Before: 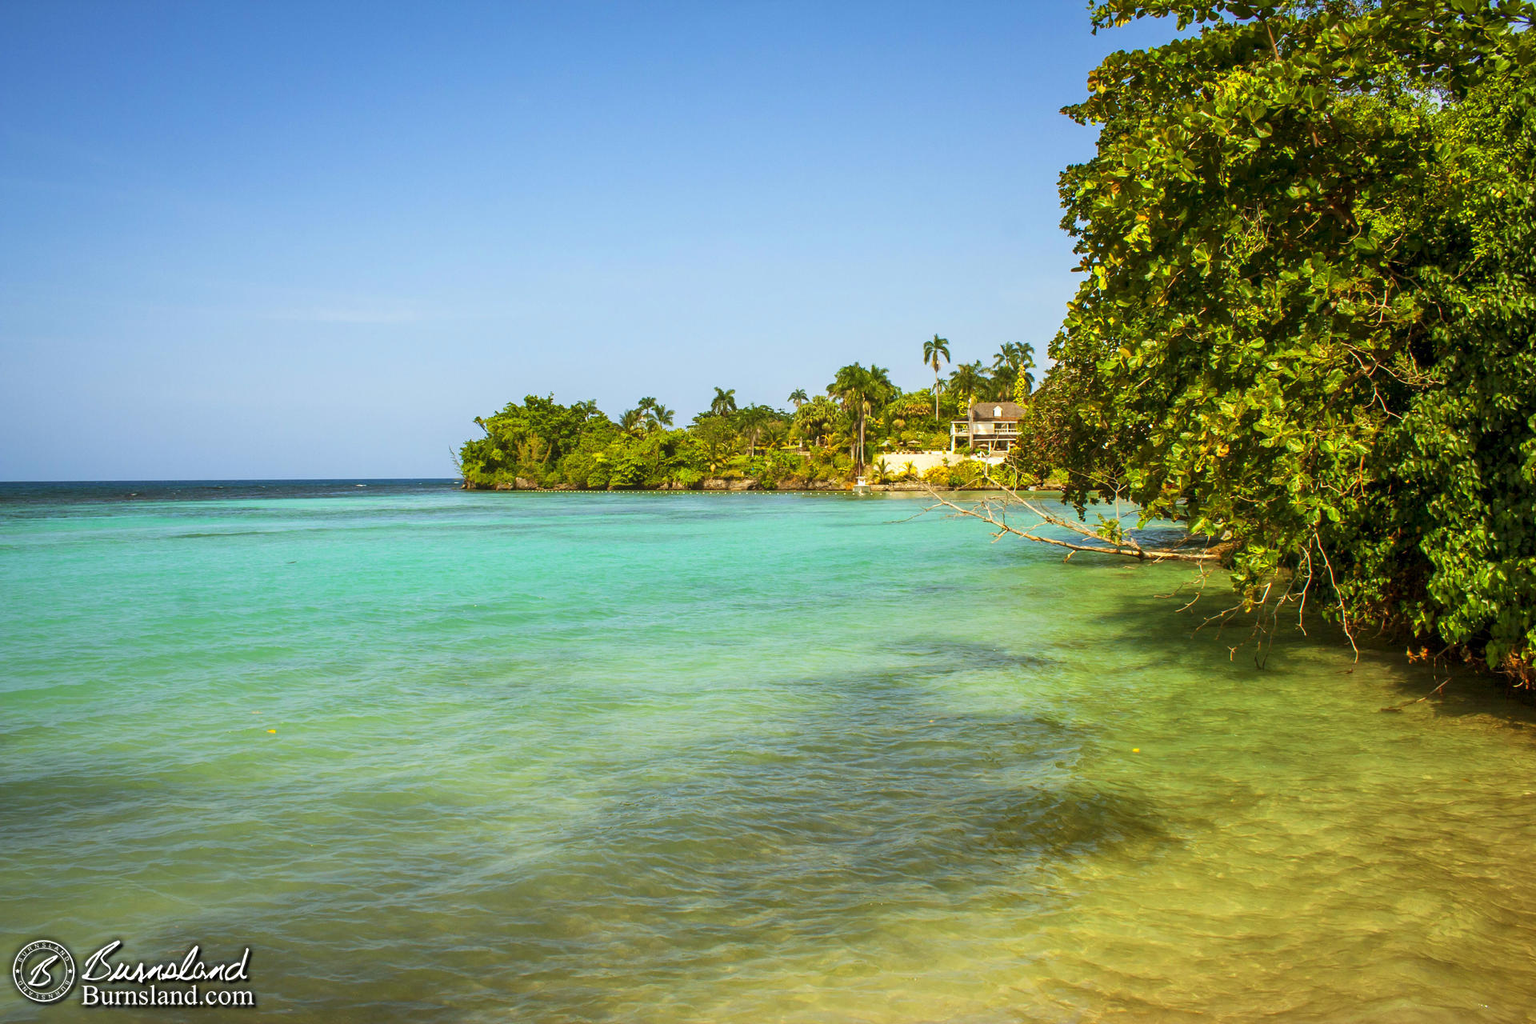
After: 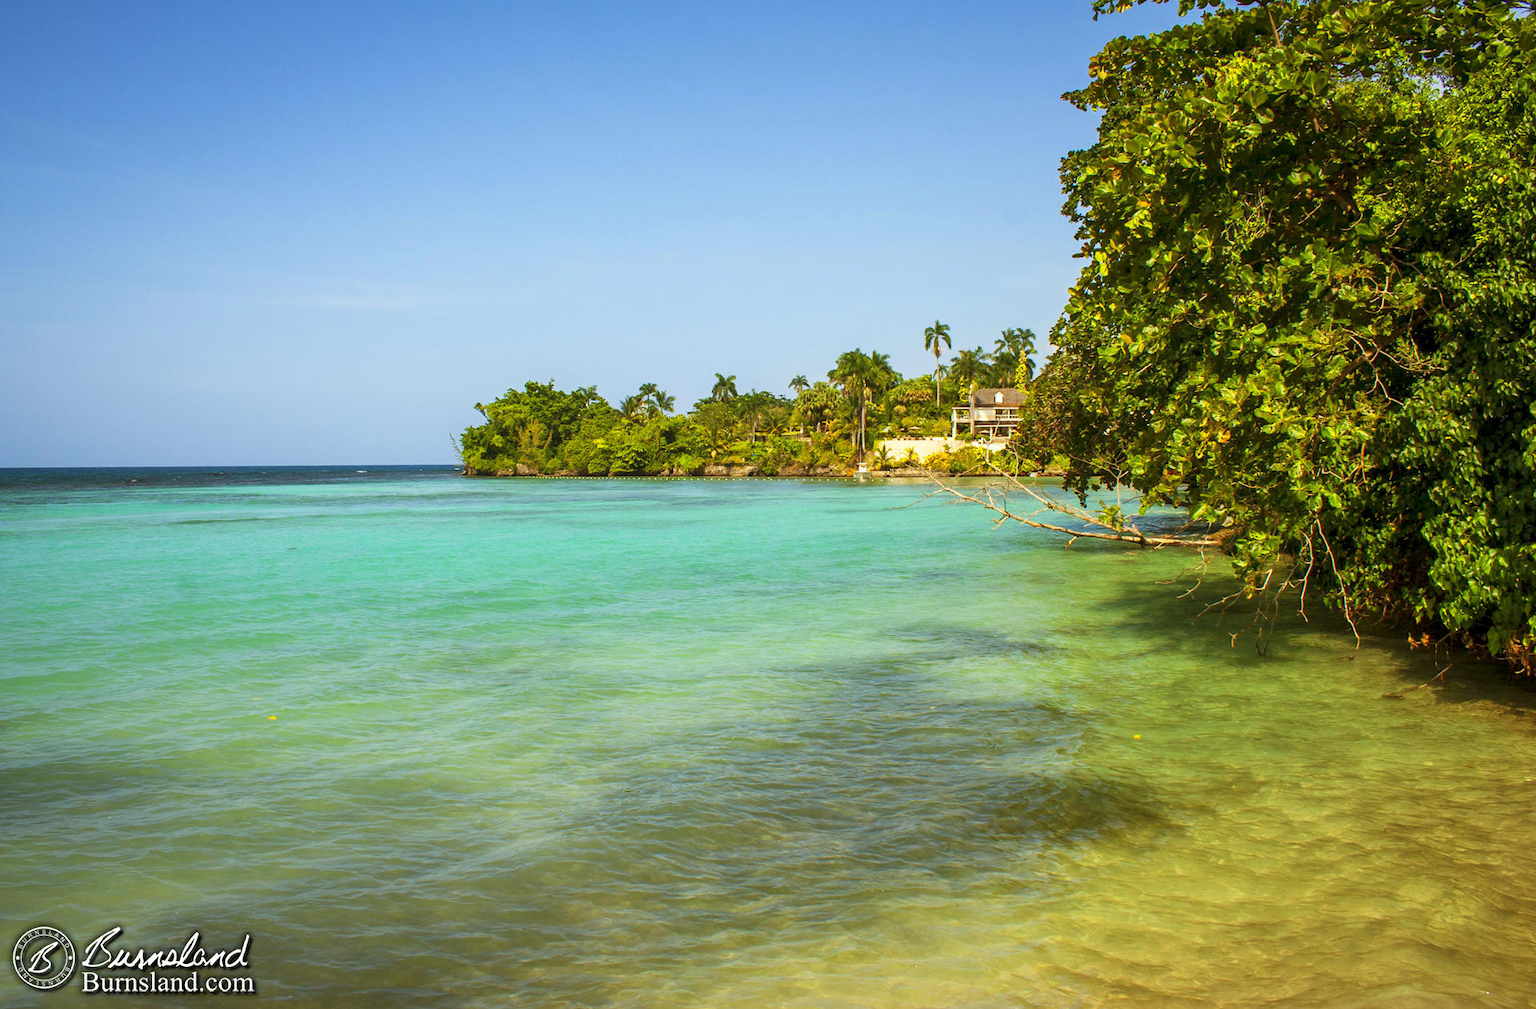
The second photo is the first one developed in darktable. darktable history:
crop: top 1.477%, right 0.061%
